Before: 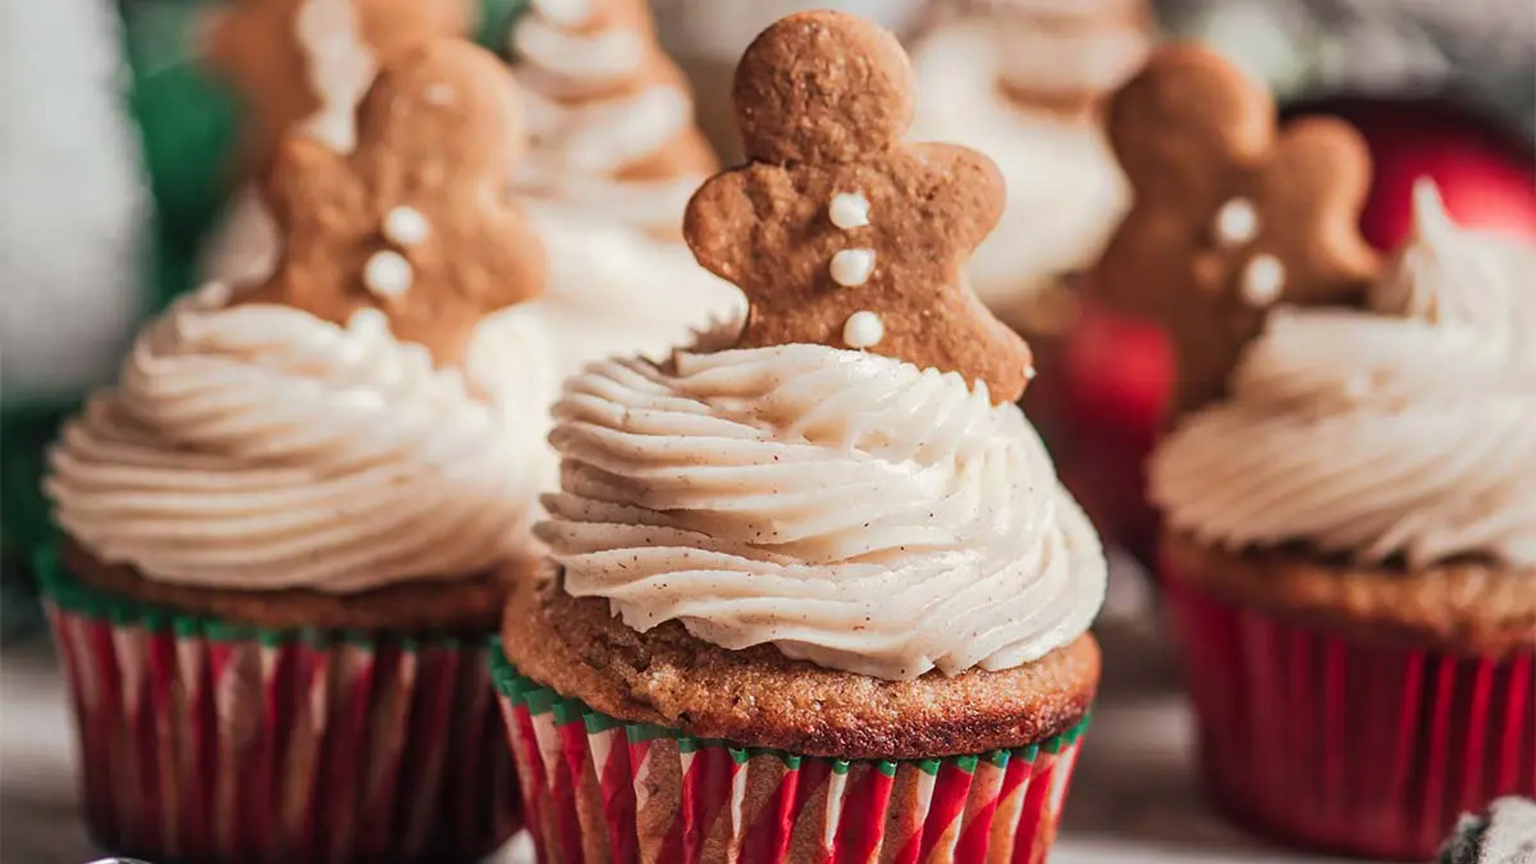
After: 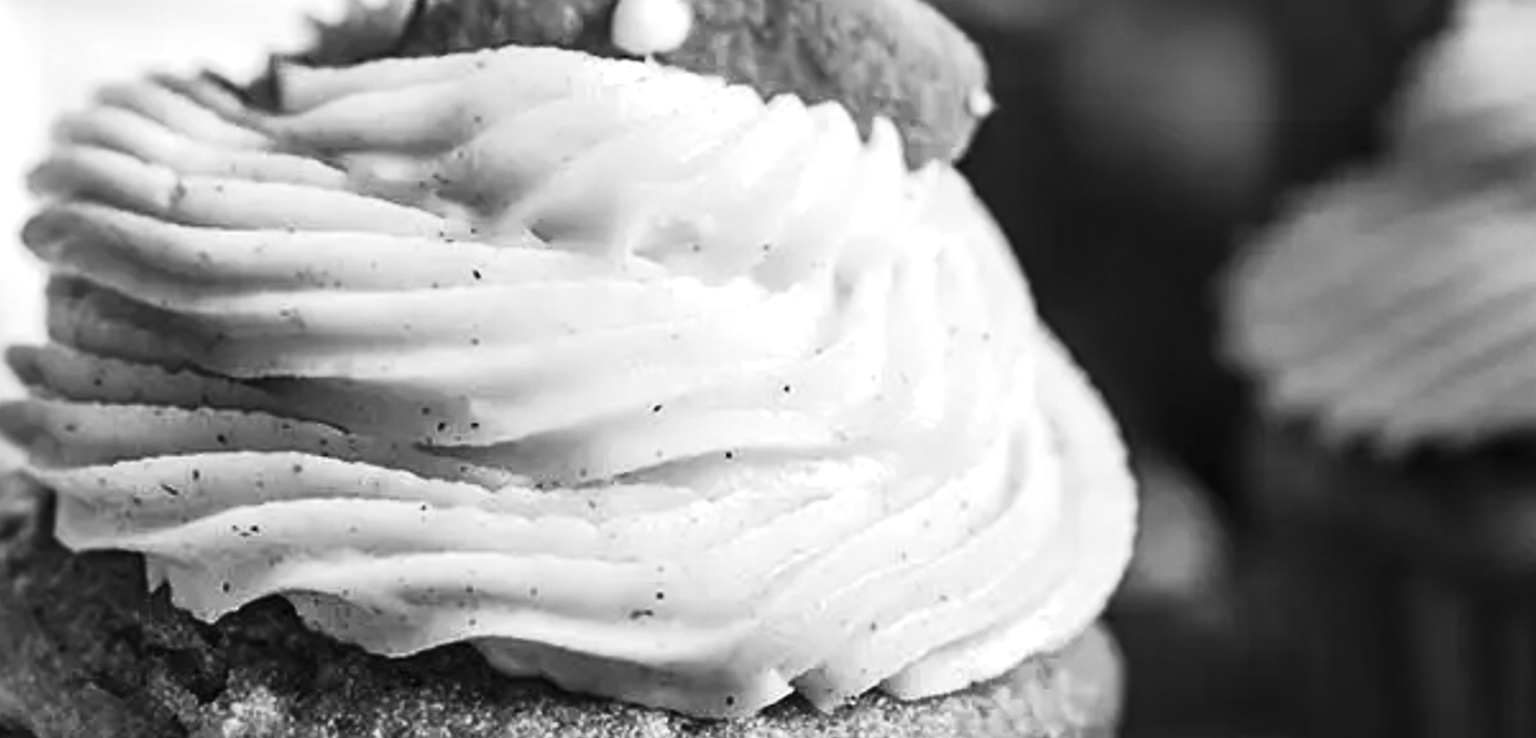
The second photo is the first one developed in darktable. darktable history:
crop: left 34.982%, top 37.113%, right 14.899%, bottom 20.038%
exposure: black level correction 0.004, exposure 0.384 EV, compensate exposure bias true, compensate highlight preservation false
tone curve: curves: ch0 [(0, 0) (0.003, 0.004) (0.011, 0.009) (0.025, 0.017) (0.044, 0.029) (0.069, 0.04) (0.1, 0.051) (0.136, 0.07) (0.177, 0.095) (0.224, 0.131) (0.277, 0.179) (0.335, 0.237) (0.399, 0.302) (0.468, 0.386) (0.543, 0.471) (0.623, 0.576) (0.709, 0.699) (0.801, 0.817) (0.898, 0.917) (1, 1)], color space Lab, independent channels, preserve colors none
color calibration: output gray [0.25, 0.35, 0.4, 0], illuminant same as pipeline (D50), adaptation none (bypass), x 0.333, y 0.334, temperature 5013.25 K, clip negative RGB from gamut false
